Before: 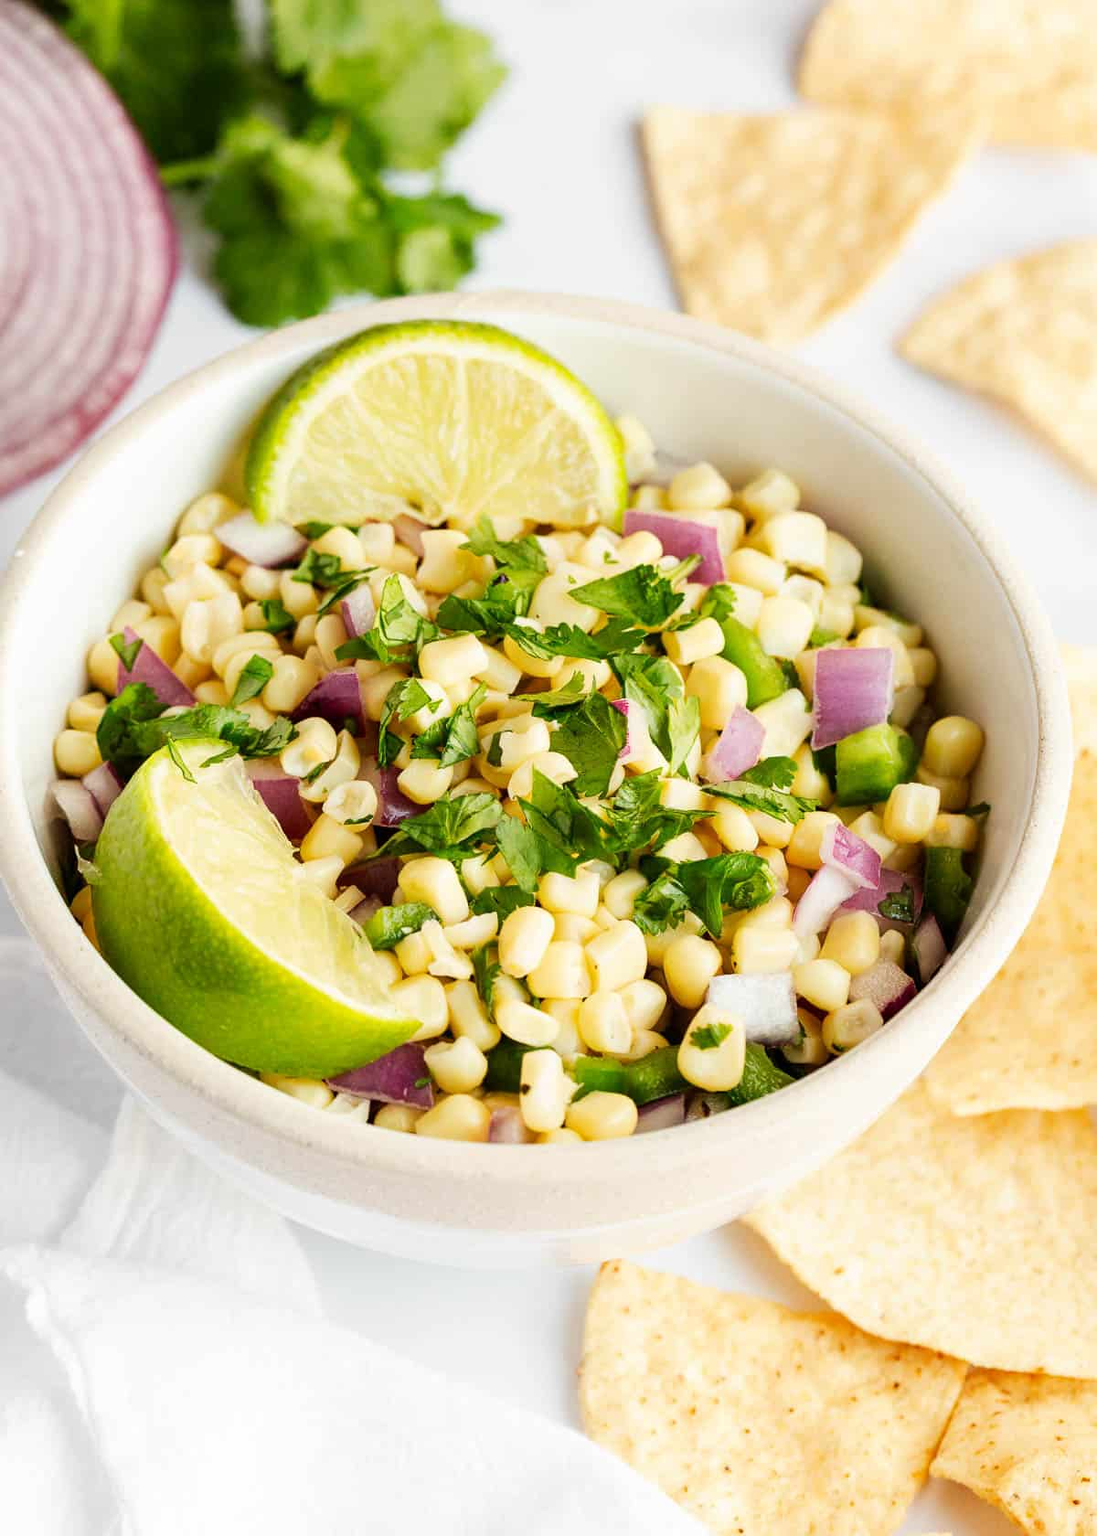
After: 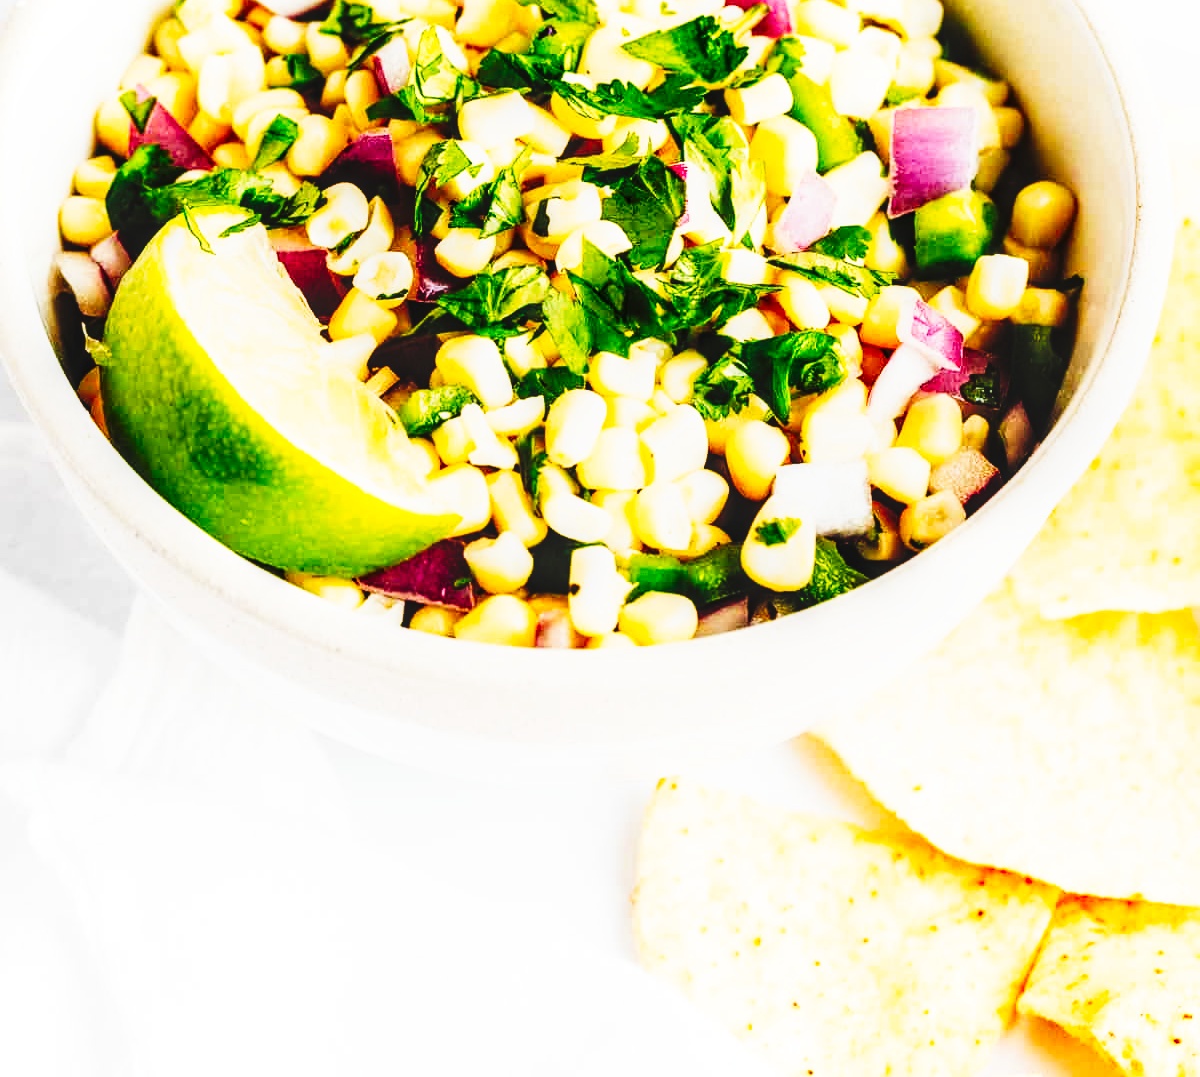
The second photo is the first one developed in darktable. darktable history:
tone curve: curves: ch0 [(0, 0) (0.003, 0.01) (0.011, 0.012) (0.025, 0.012) (0.044, 0.017) (0.069, 0.021) (0.1, 0.025) (0.136, 0.03) (0.177, 0.037) (0.224, 0.052) (0.277, 0.092) (0.335, 0.16) (0.399, 0.3) (0.468, 0.463) (0.543, 0.639) (0.623, 0.796) (0.709, 0.904) (0.801, 0.962) (0.898, 0.988) (1, 1)], preserve colors none
crop and rotate: top 35.871%
local contrast: on, module defaults
